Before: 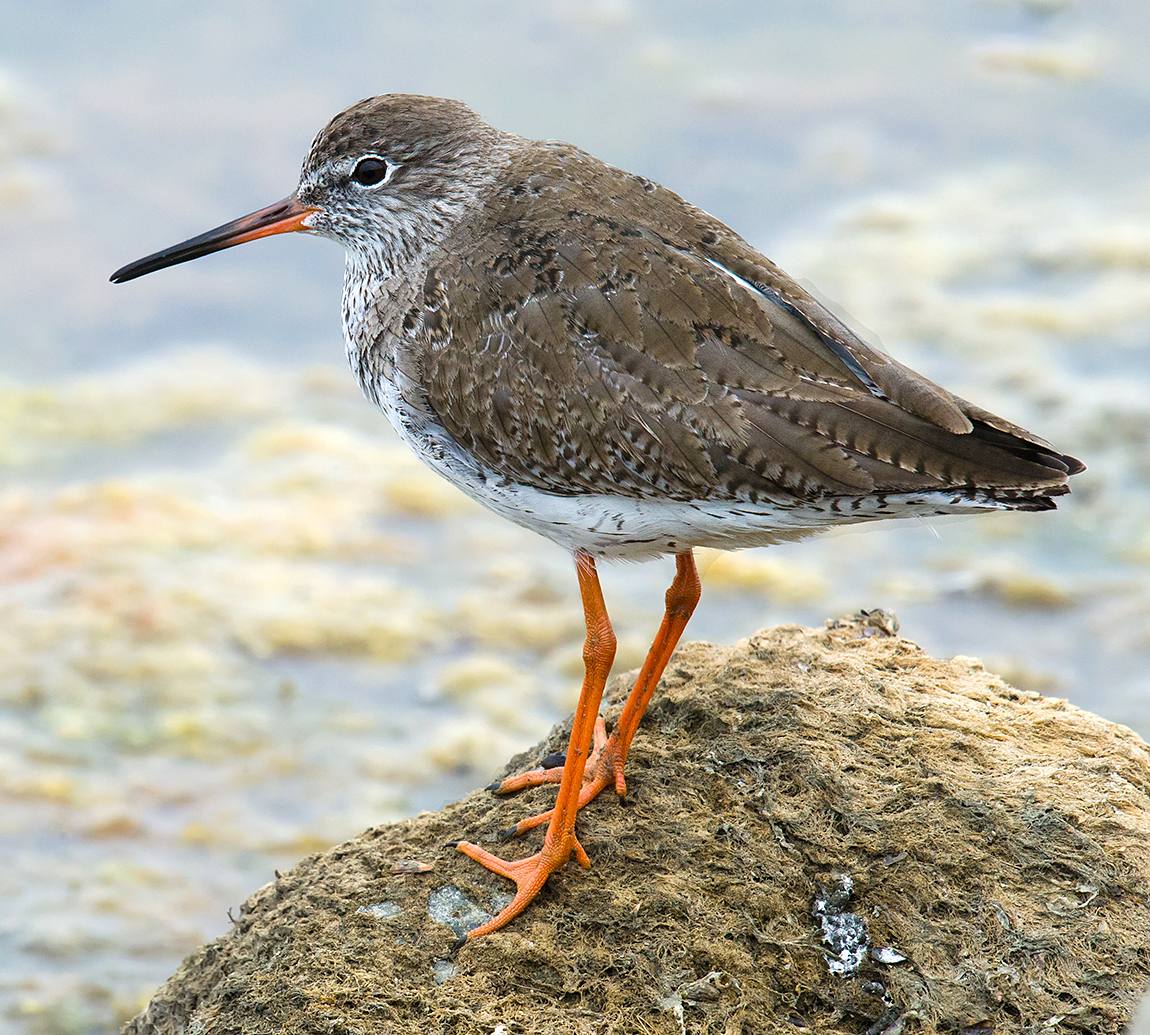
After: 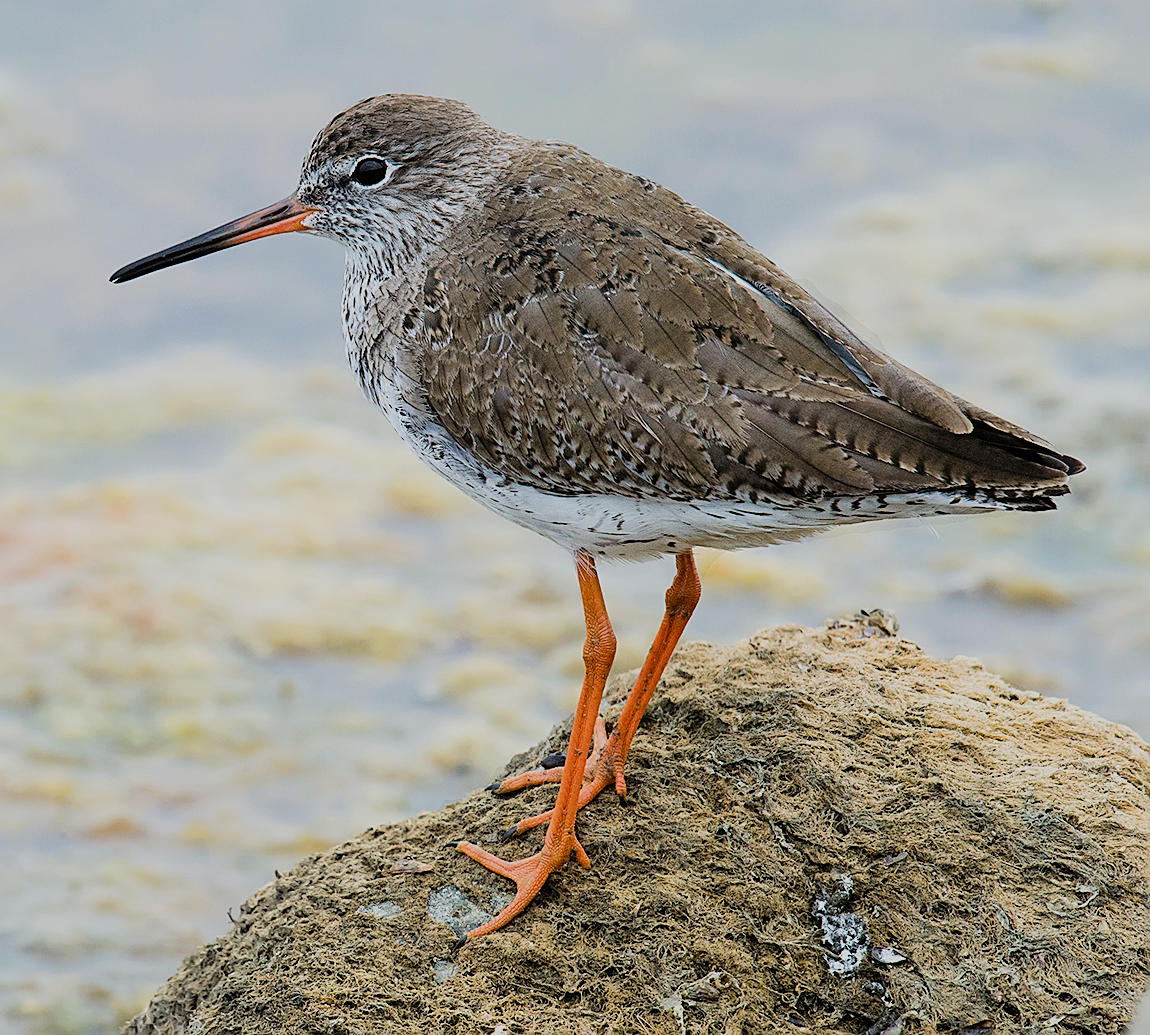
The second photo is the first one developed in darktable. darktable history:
filmic rgb: black relative exposure -7.19 EV, white relative exposure 5.38 EV, hardness 3.03
sharpen: on, module defaults
